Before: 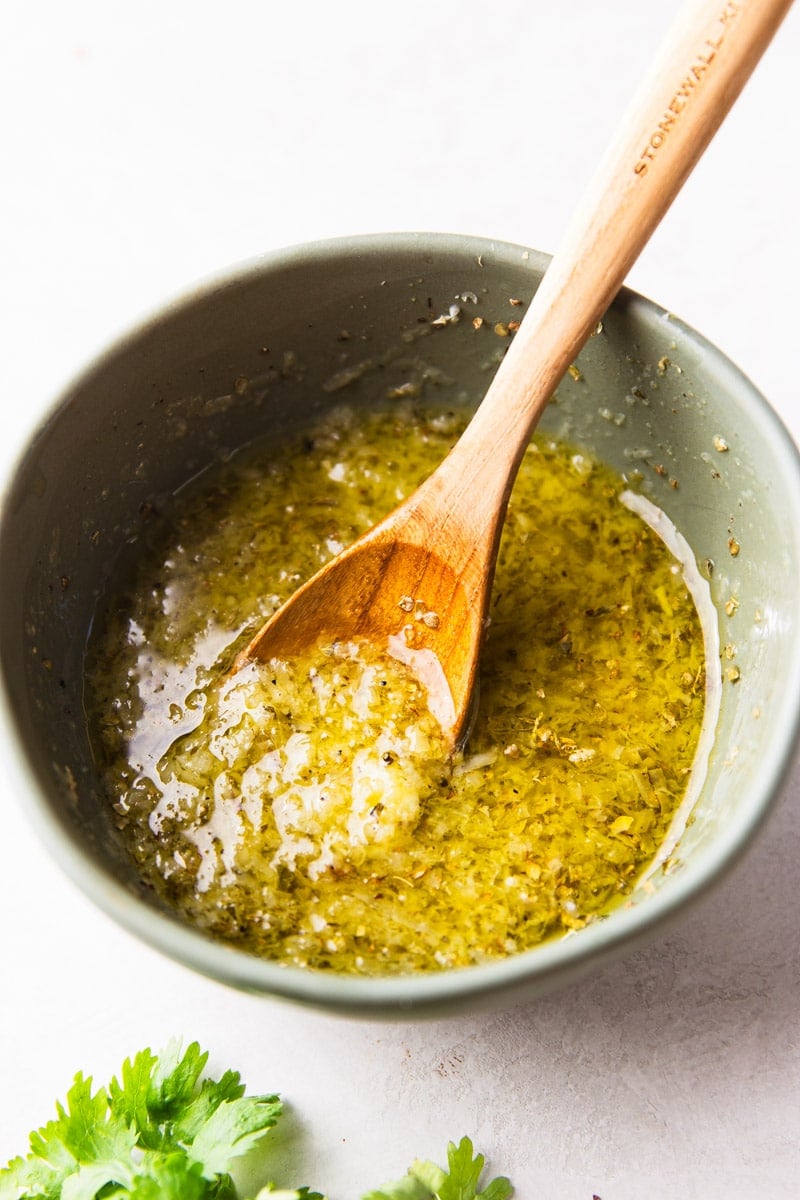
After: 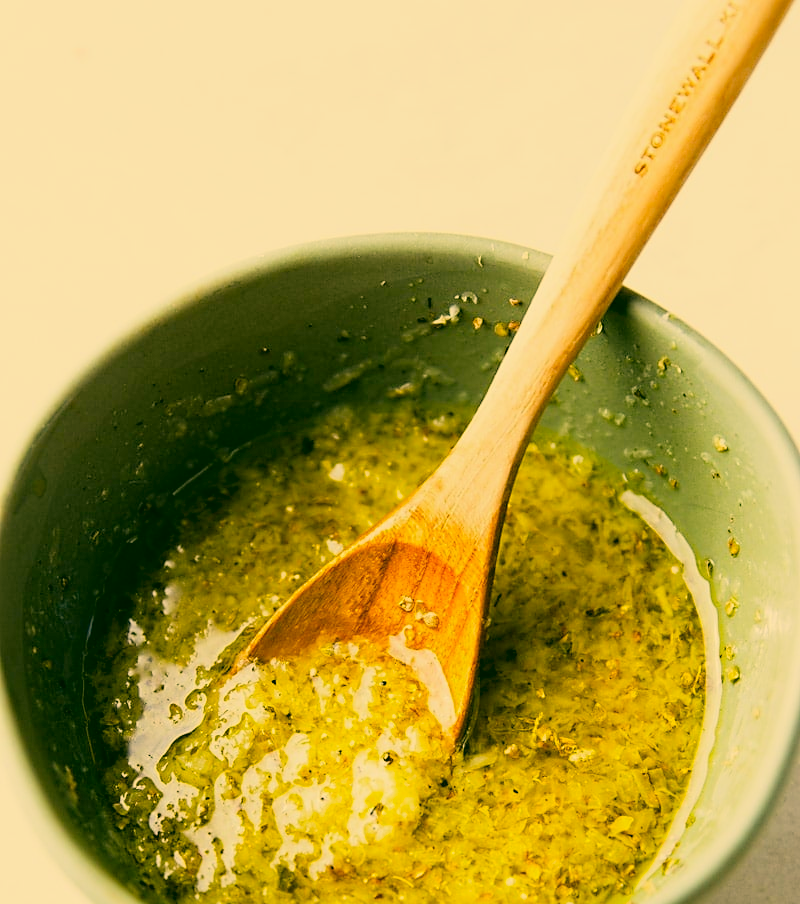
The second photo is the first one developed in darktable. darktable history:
contrast brightness saturation: saturation 0.182
color correction: highlights a* 5.64, highlights b* 33.49, shadows a* -25.67, shadows b* 4.04
crop: bottom 24.619%
exposure: exposure -0.151 EV, compensate exposure bias true, compensate highlight preservation false
levels: black 0.019%, white 99.93%, levels [0, 0.435, 0.917]
sharpen: radius 1.897, amount 0.415, threshold 1.275
filmic rgb: black relative exposure -7.65 EV, white relative exposure 4.56 EV, threshold 2.97 EV, hardness 3.61, enable highlight reconstruction true
